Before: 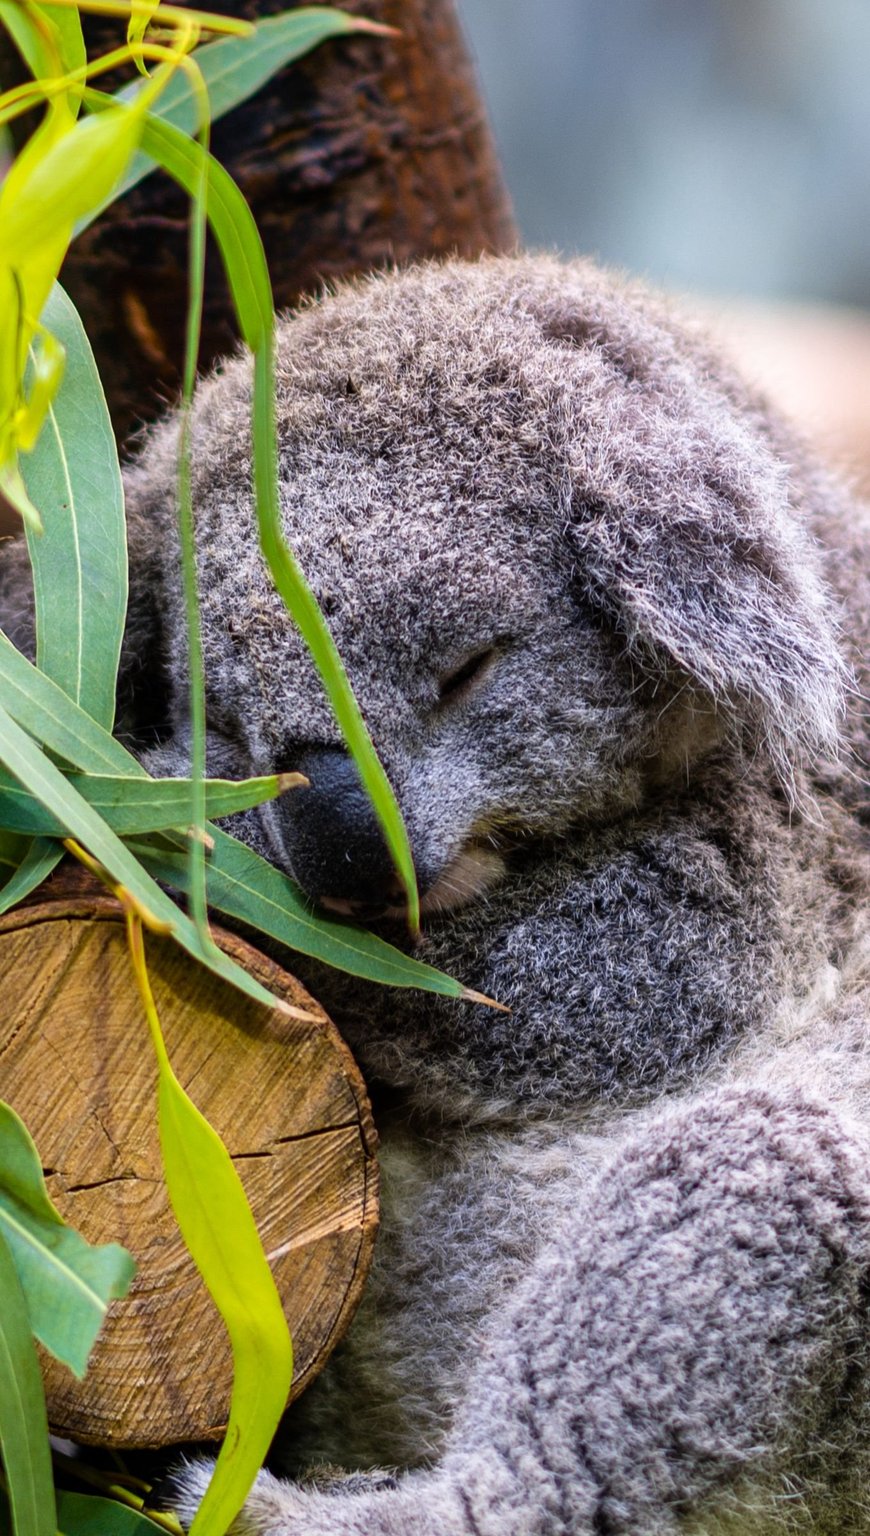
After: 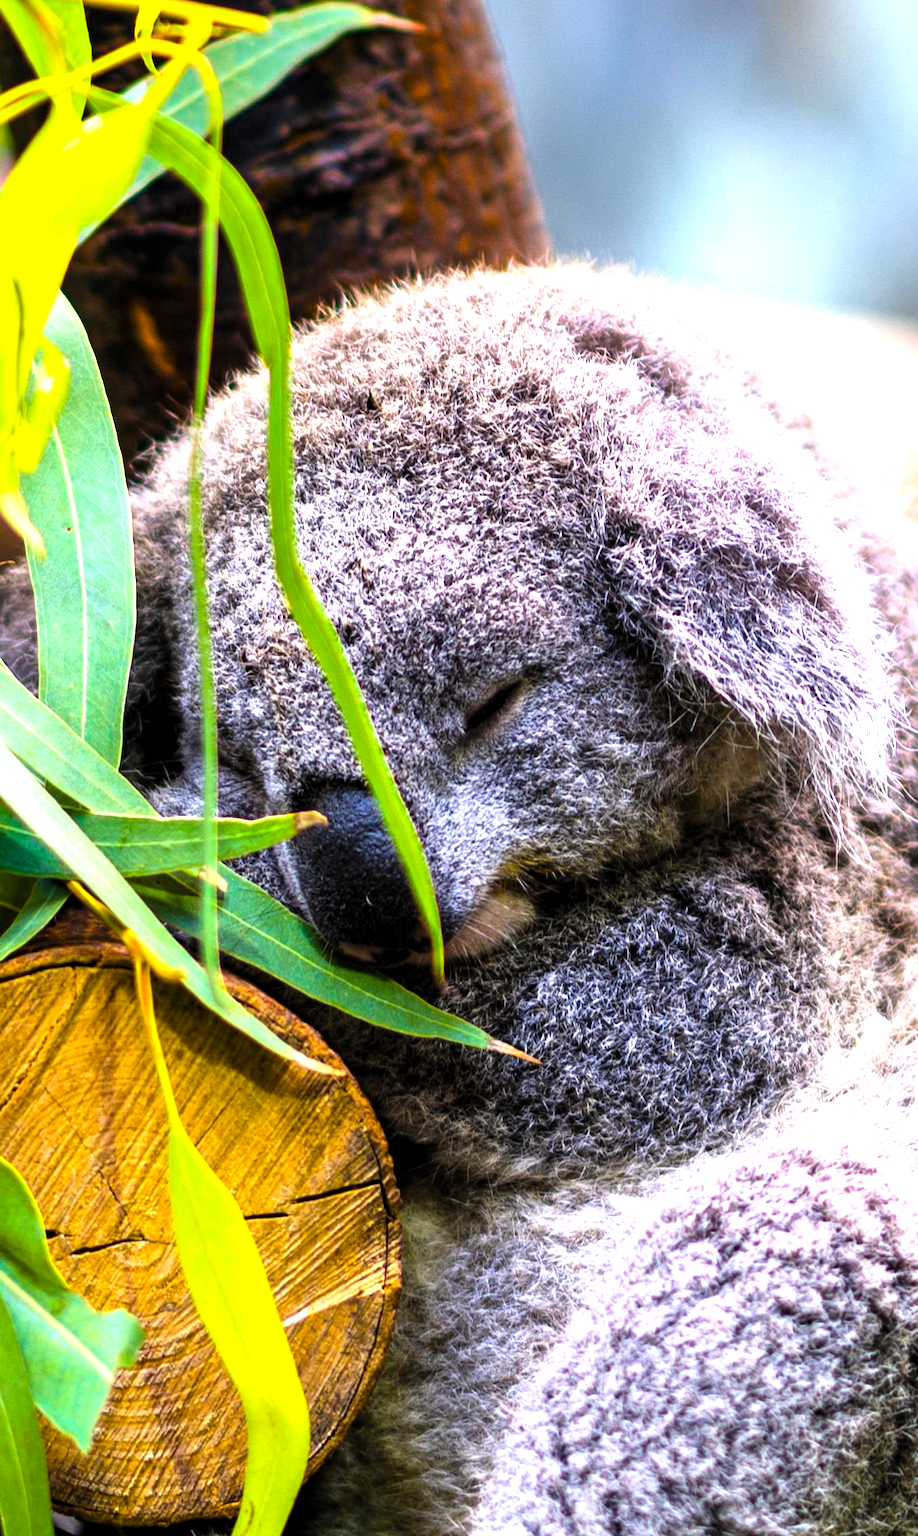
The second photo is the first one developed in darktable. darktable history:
exposure: black level correction -0.002, exposure 0.708 EV, compensate exposure bias true, compensate highlight preservation false
crop: top 0.448%, right 0.264%, bottom 5.045%
levels: levels [0.052, 0.496, 0.908]
color balance rgb: linear chroma grading › global chroma 10%, perceptual saturation grading › global saturation 30%, global vibrance 10%
